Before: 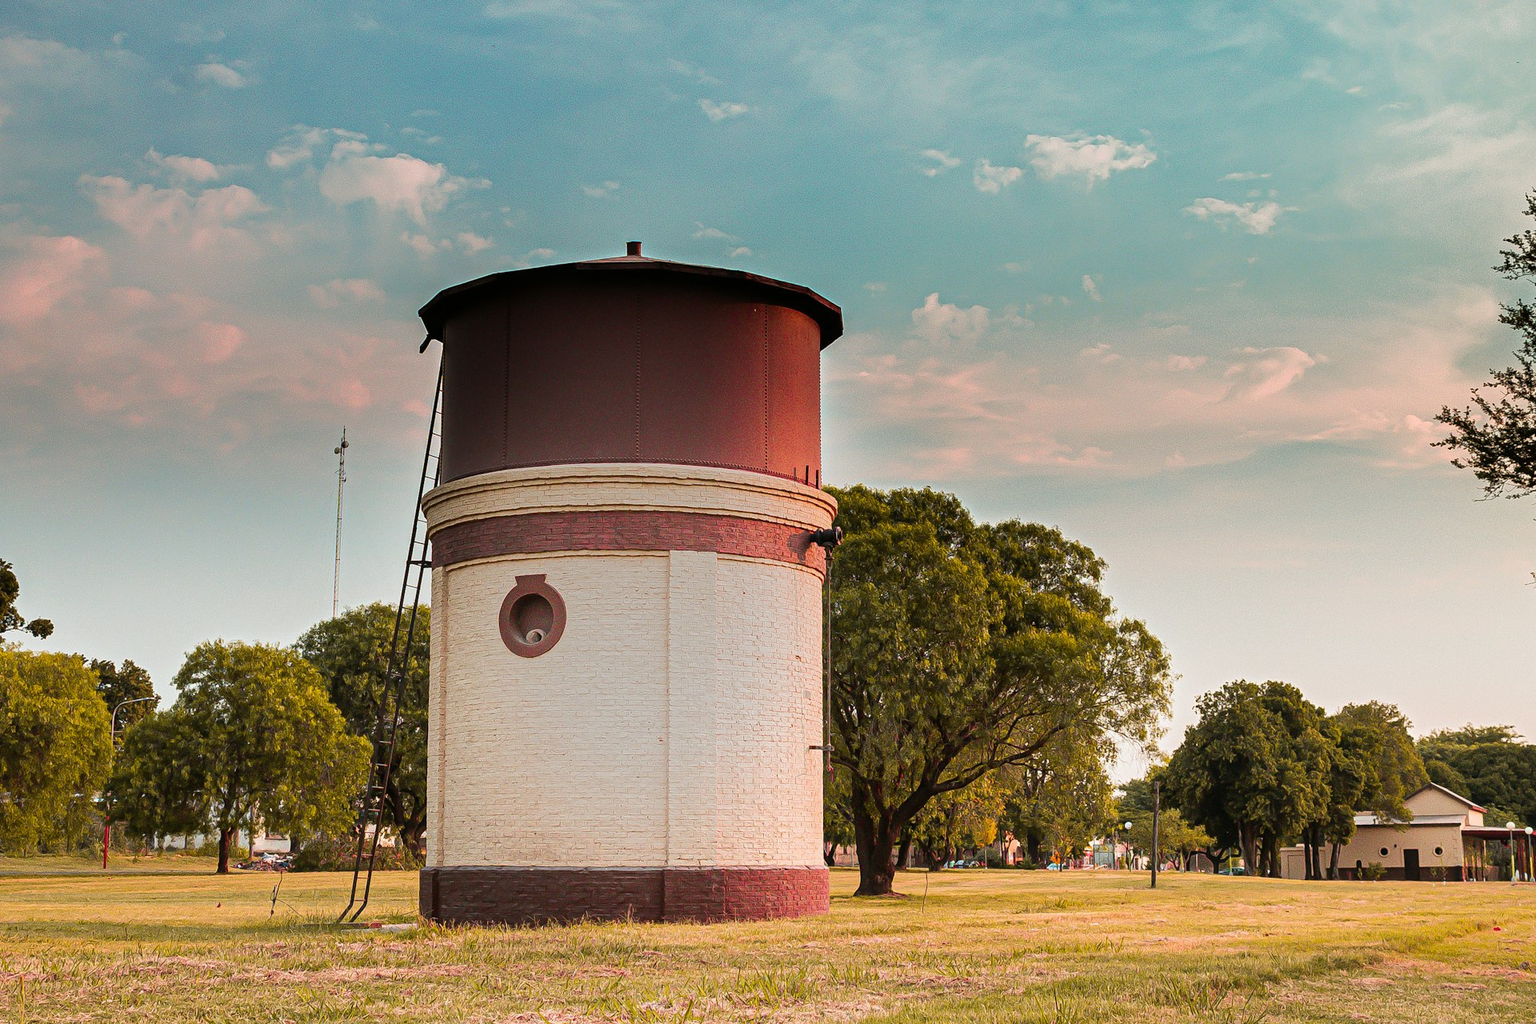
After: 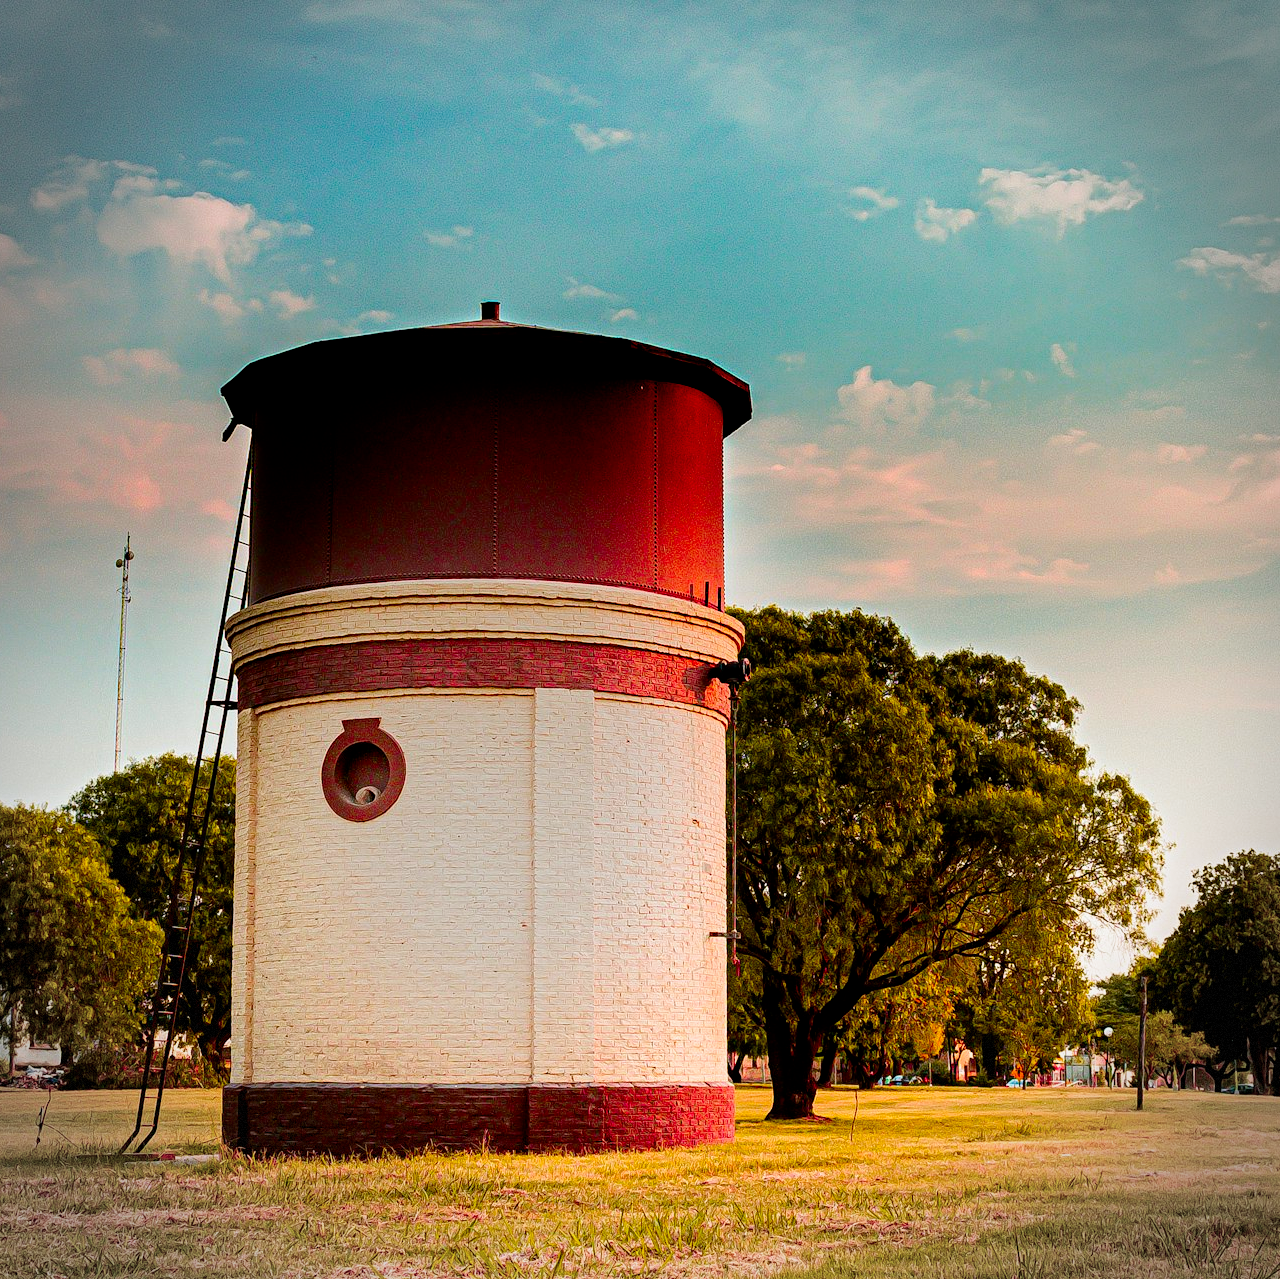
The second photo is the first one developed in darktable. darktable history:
filmic rgb: black relative exposure -6.3 EV, white relative exposure 2.8 EV, threshold 3 EV, target black luminance 0%, hardness 4.6, latitude 67.35%, contrast 1.292, shadows ↔ highlights balance -3.5%, preserve chrominance no, color science v4 (2020), contrast in shadows soft, enable highlight reconstruction true
crop and rotate: left 15.754%, right 17.579%
contrast brightness saturation: brightness -0.02, saturation 0.35
vignetting: dithering 8-bit output, unbound false
